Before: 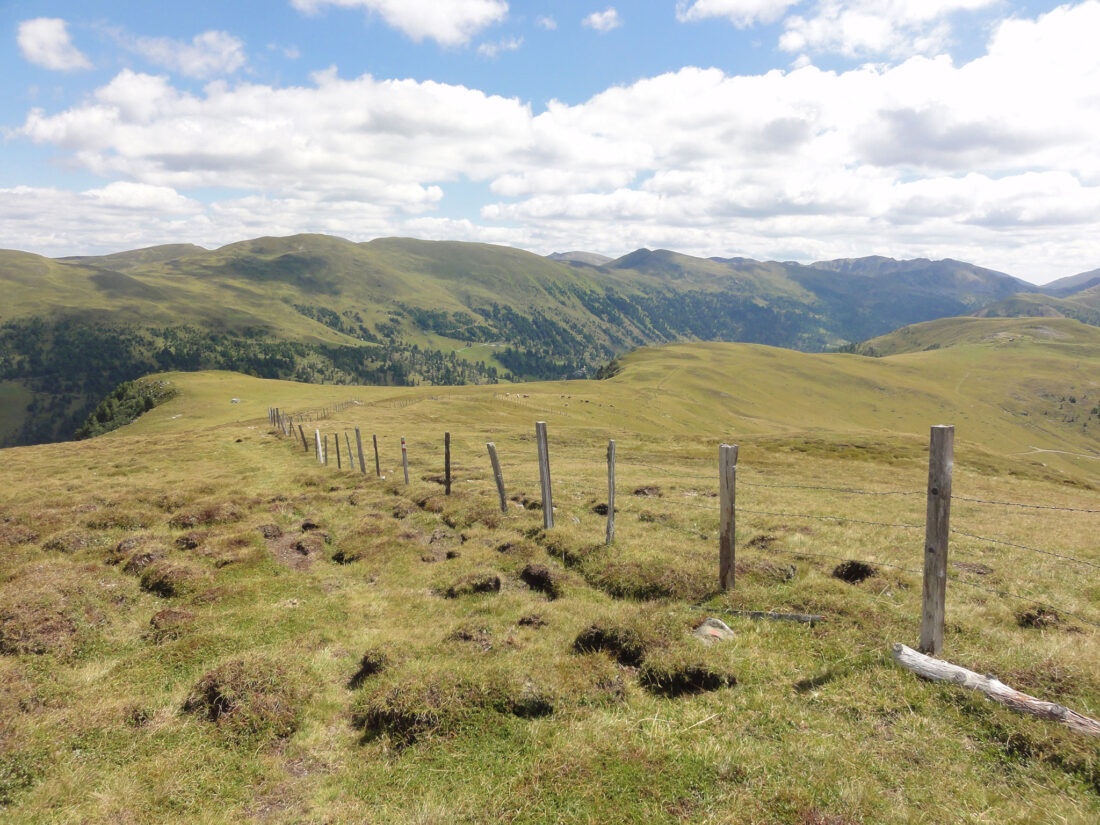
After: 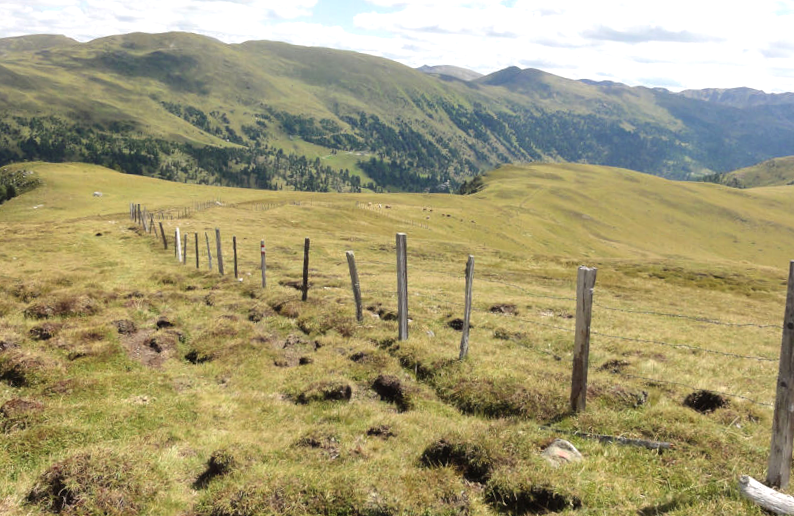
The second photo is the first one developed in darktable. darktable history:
tone equalizer: -8 EV -0.417 EV, -7 EV -0.389 EV, -6 EV -0.333 EV, -5 EV -0.222 EV, -3 EV 0.222 EV, -2 EV 0.333 EV, -1 EV 0.389 EV, +0 EV 0.417 EV, edges refinement/feathering 500, mask exposure compensation -1.57 EV, preserve details no
crop and rotate: angle -3.37°, left 9.79%, top 20.73%, right 12.42%, bottom 11.82%
